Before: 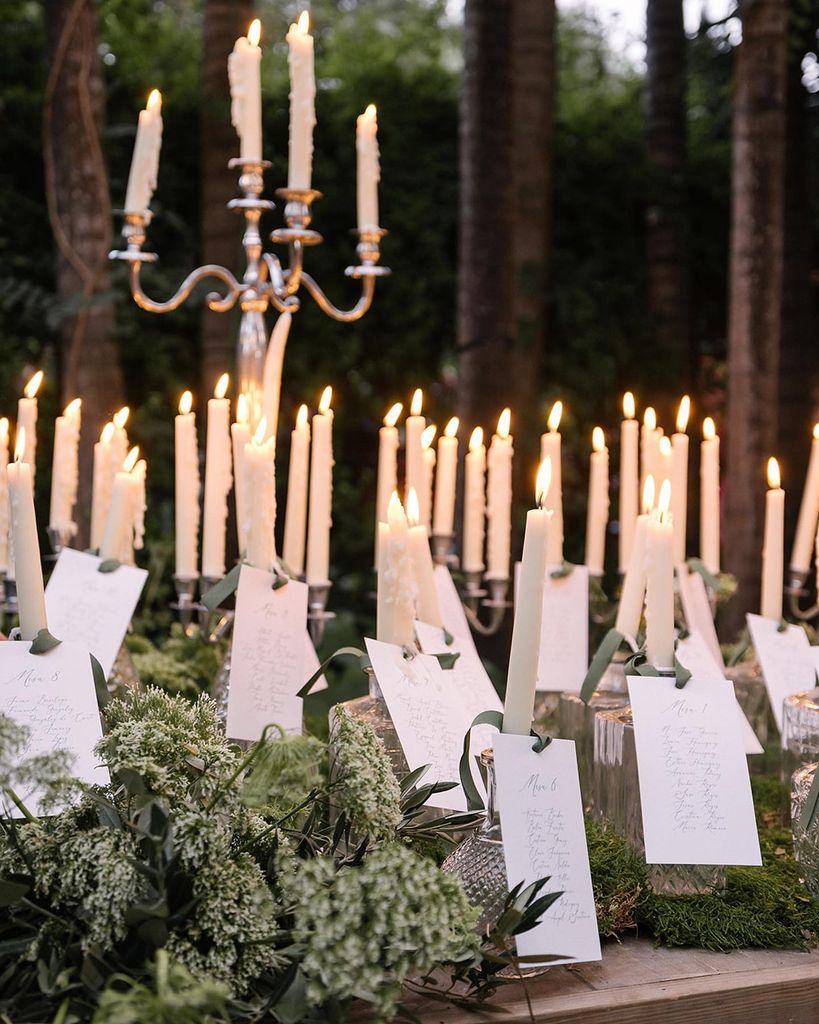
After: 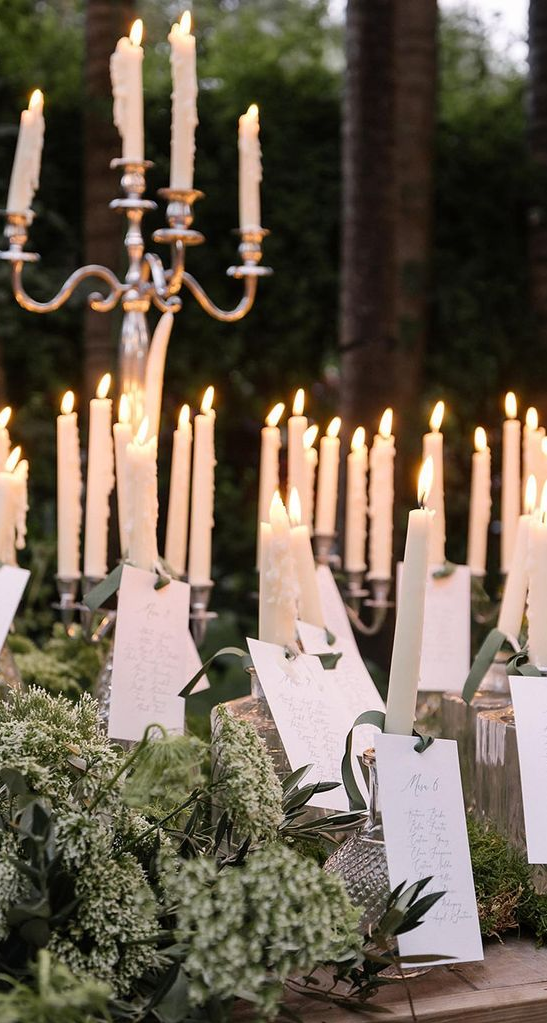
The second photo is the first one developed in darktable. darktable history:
crop and rotate: left 14.431%, right 18.679%
